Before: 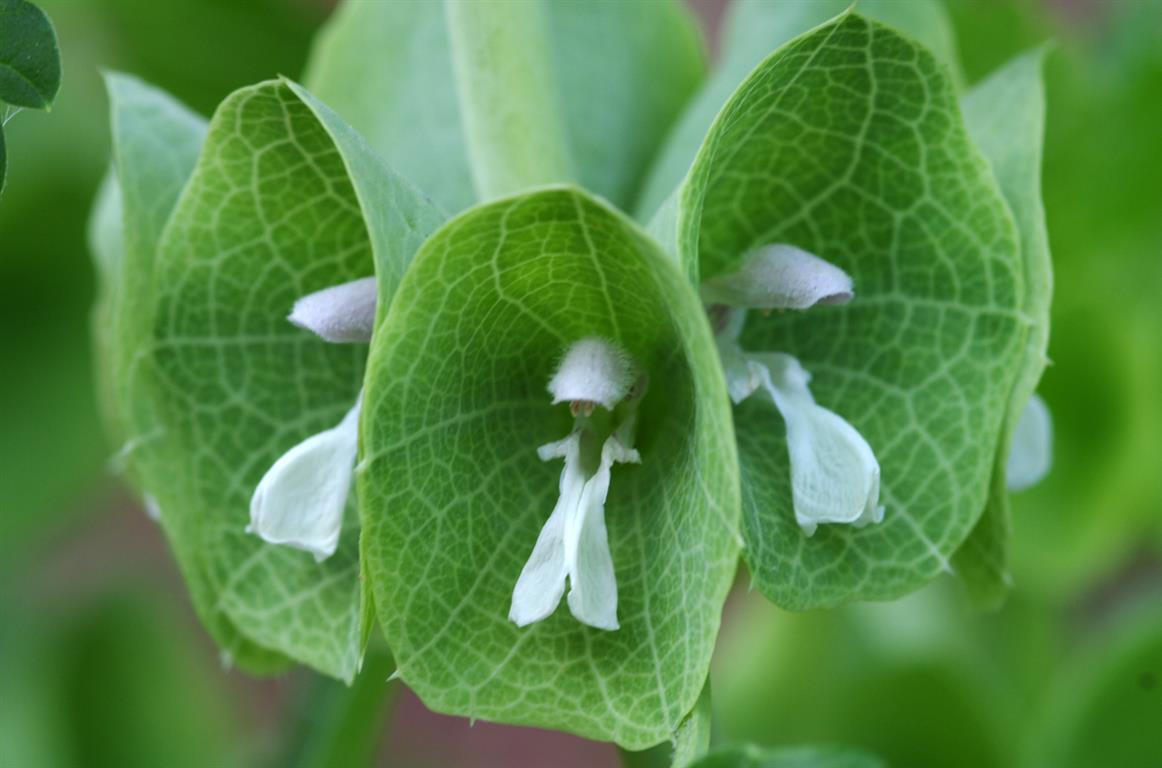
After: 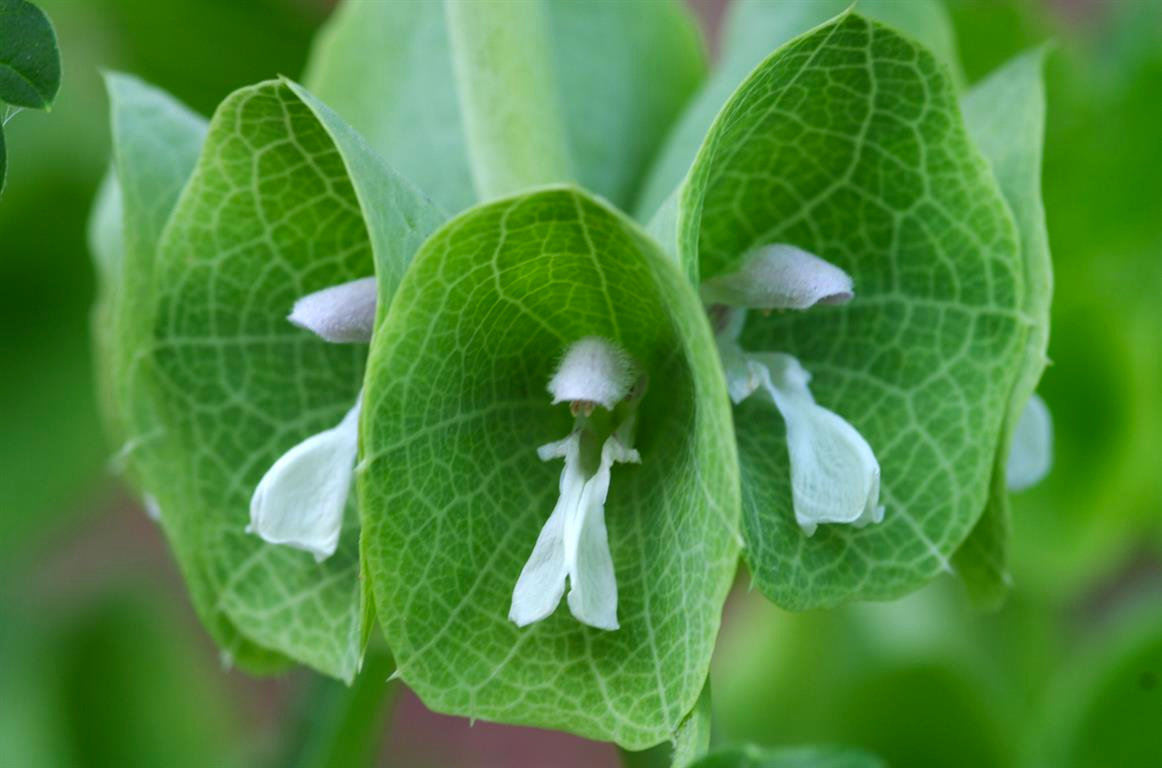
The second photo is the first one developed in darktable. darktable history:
contrast brightness saturation: saturation 0.125
